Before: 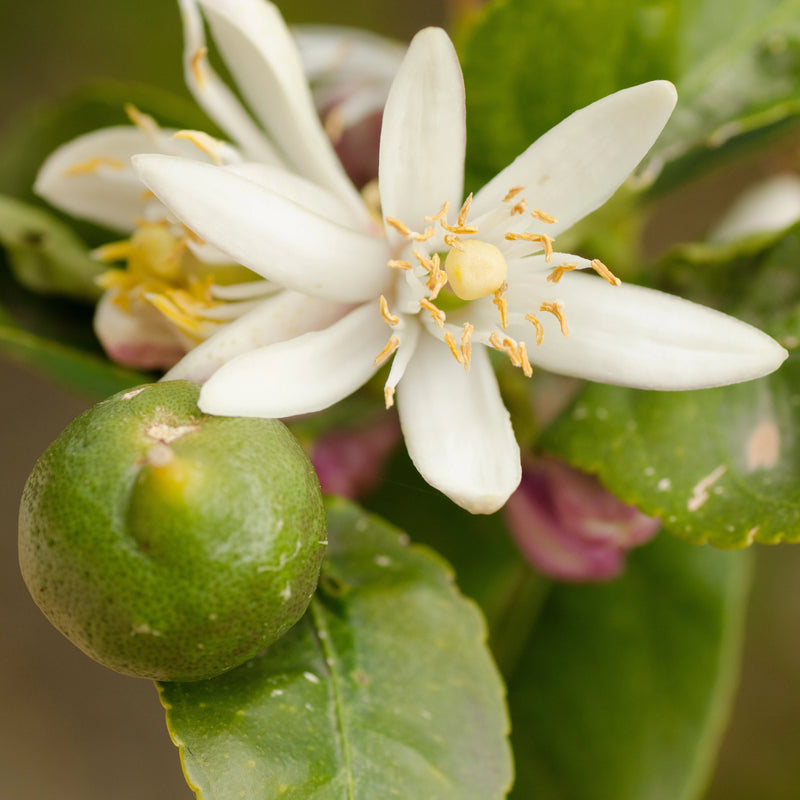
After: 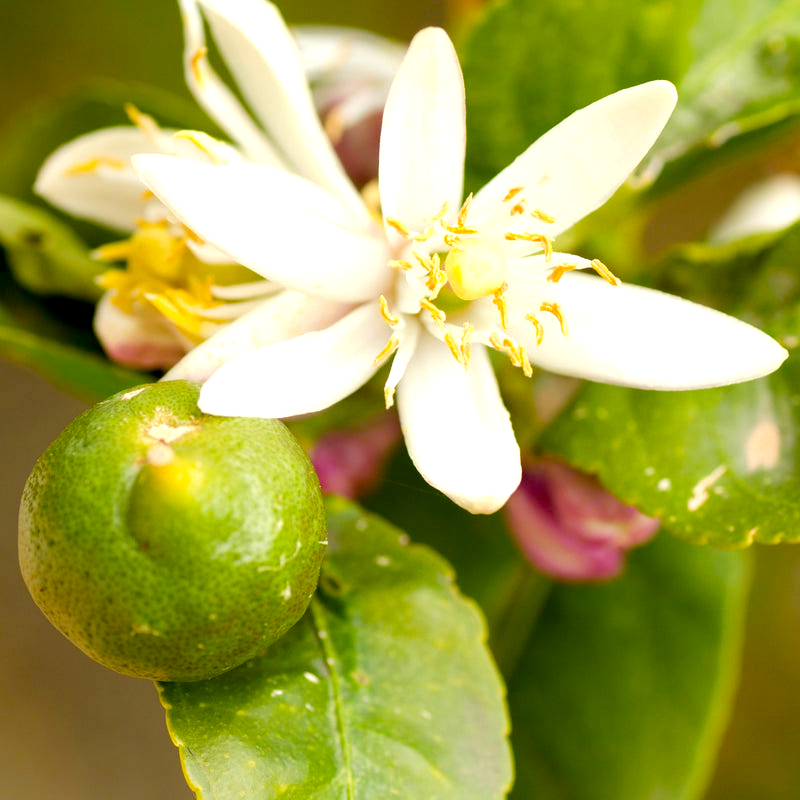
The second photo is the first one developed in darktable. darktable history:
exposure: black level correction 0, exposure 0.698 EV, compensate exposure bias true, compensate highlight preservation false
color balance rgb: global offset › luminance -0.883%, perceptual saturation grading › global saturation 25.221%
